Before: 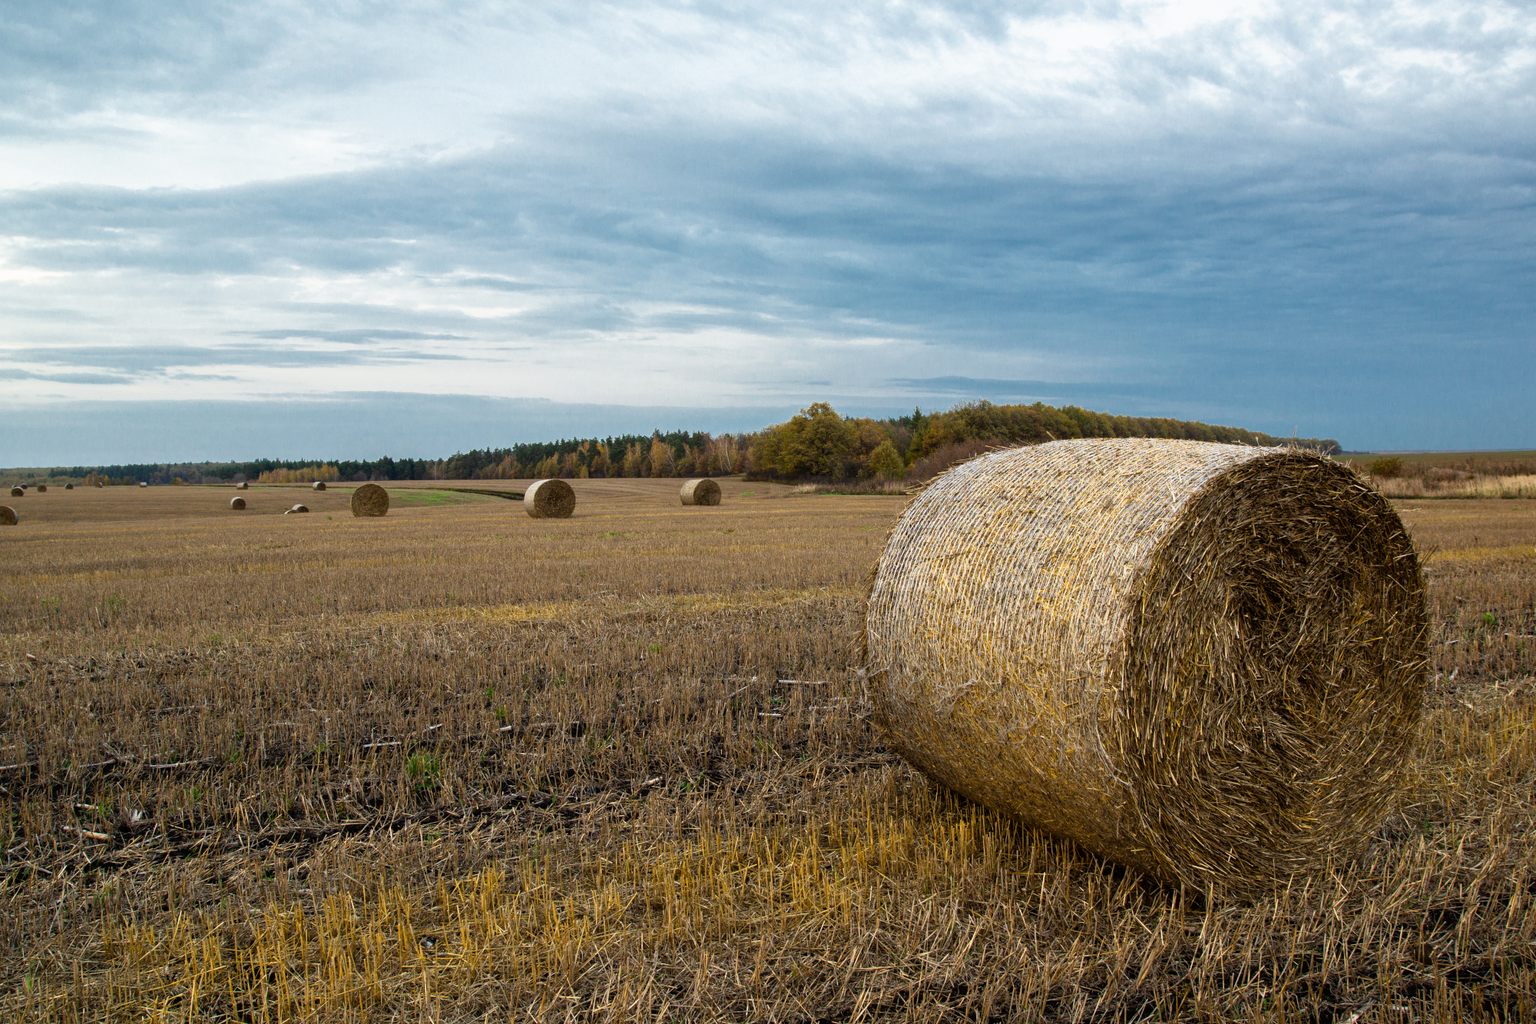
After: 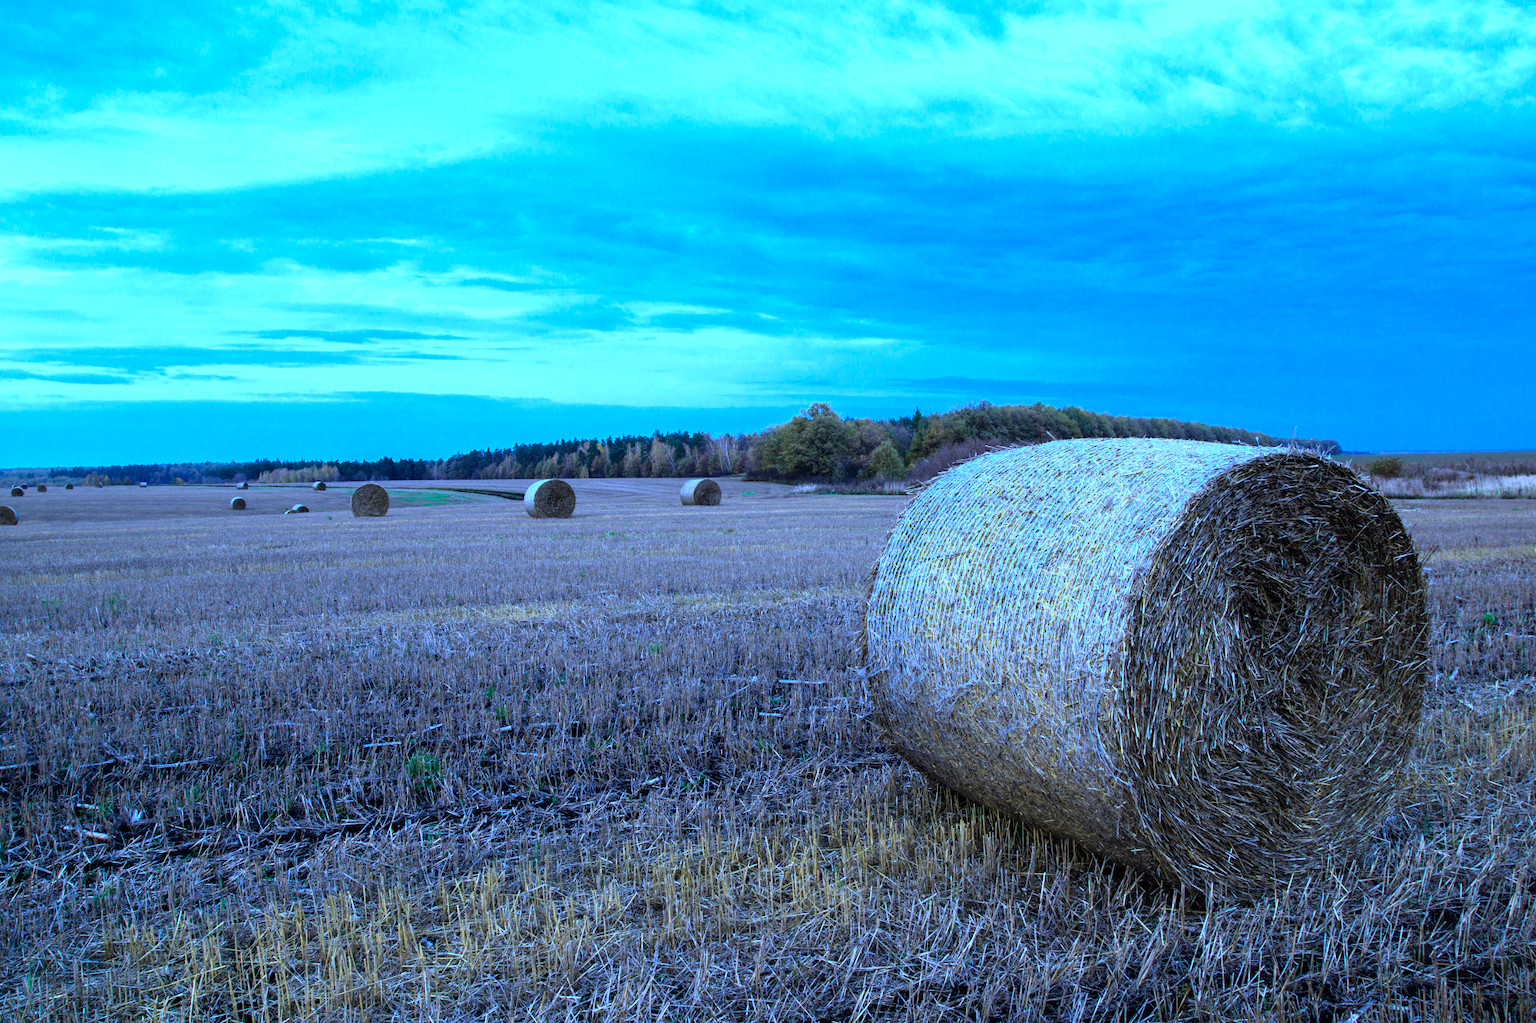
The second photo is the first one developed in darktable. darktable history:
tone equalizer: -8 EV -0.456 EV, -7 EV -0.361 EV, -6 EV -0.31 EV, -5 EV -0.196 EV, -3 EV 0.189 EV, -2 EV 0.328 EV, -1 EV 0.382 EV, +0 EV 0.397 EV, mask exposure compensation -0.496 EV
color calibration: illuminant as shot in camera, x 0.484, y 0.432, temperature 2429.6 K, gamut compression 0.99
